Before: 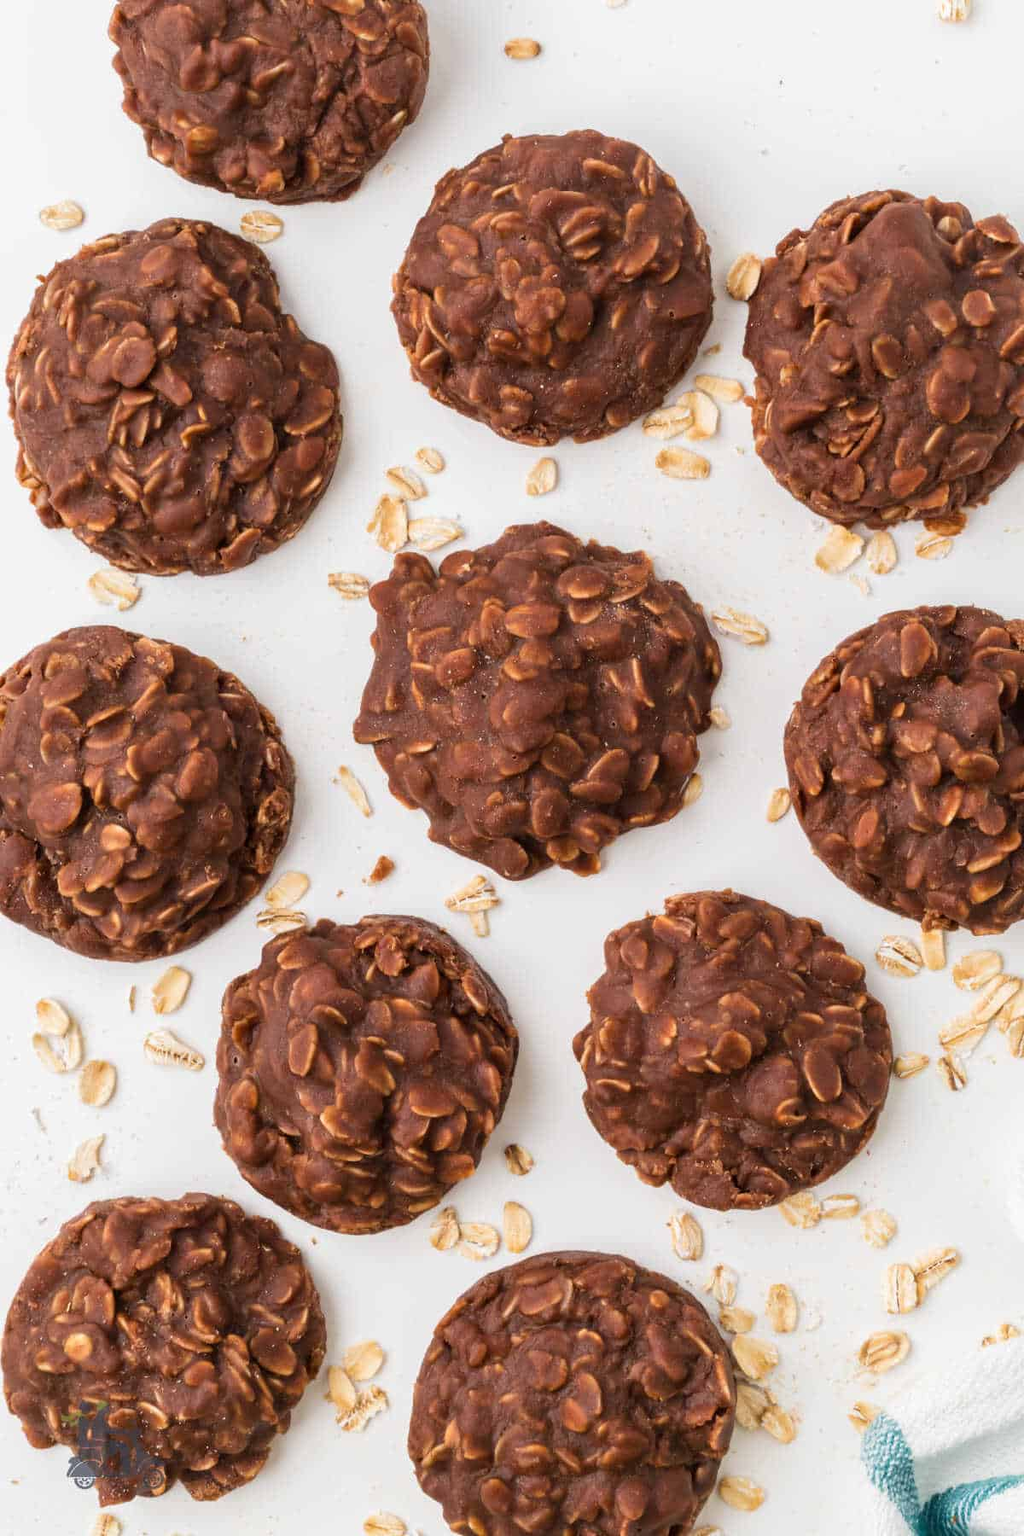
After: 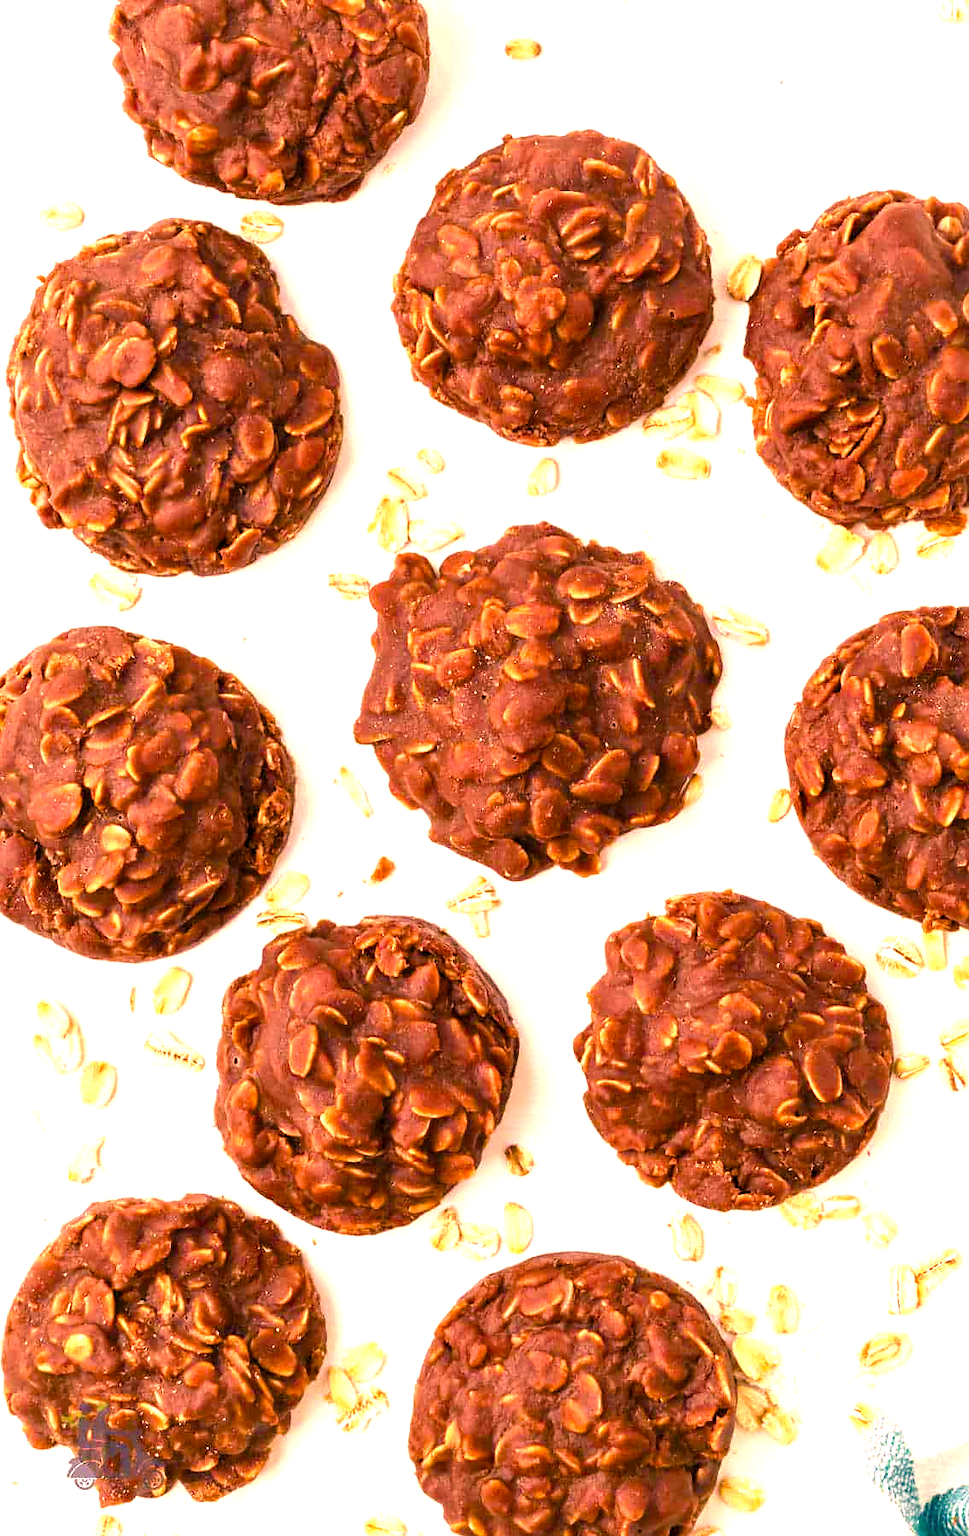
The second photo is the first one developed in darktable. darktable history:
sharpen: radius 1.524, amount 0.359, threshold 1.461
levels: levels [0.026, 0.507, 0.987]
color correction: highlights a* 21.29, highlights b* 19.31
velvia: on, module defaults
exposure: black level correction 0, exposure 1.001 EV, compensate exposure bias true, compensate highlight preservation false
crop and rotate: left 0%, right 5.358%
color balance rgb: shadows lift › chroma 2.001%, shadows lift › hue 217.05°, perceptual saturation grading › global saturation 14.003%, perceptual saturation grading › highlights -25.577%, perceptual saturation grading › shadows 24.539%, global vibrance 40.421%
local contrast: mode bilateral grid, contrast 19, coarseness 51, detail 119%, midtone range 0.2
